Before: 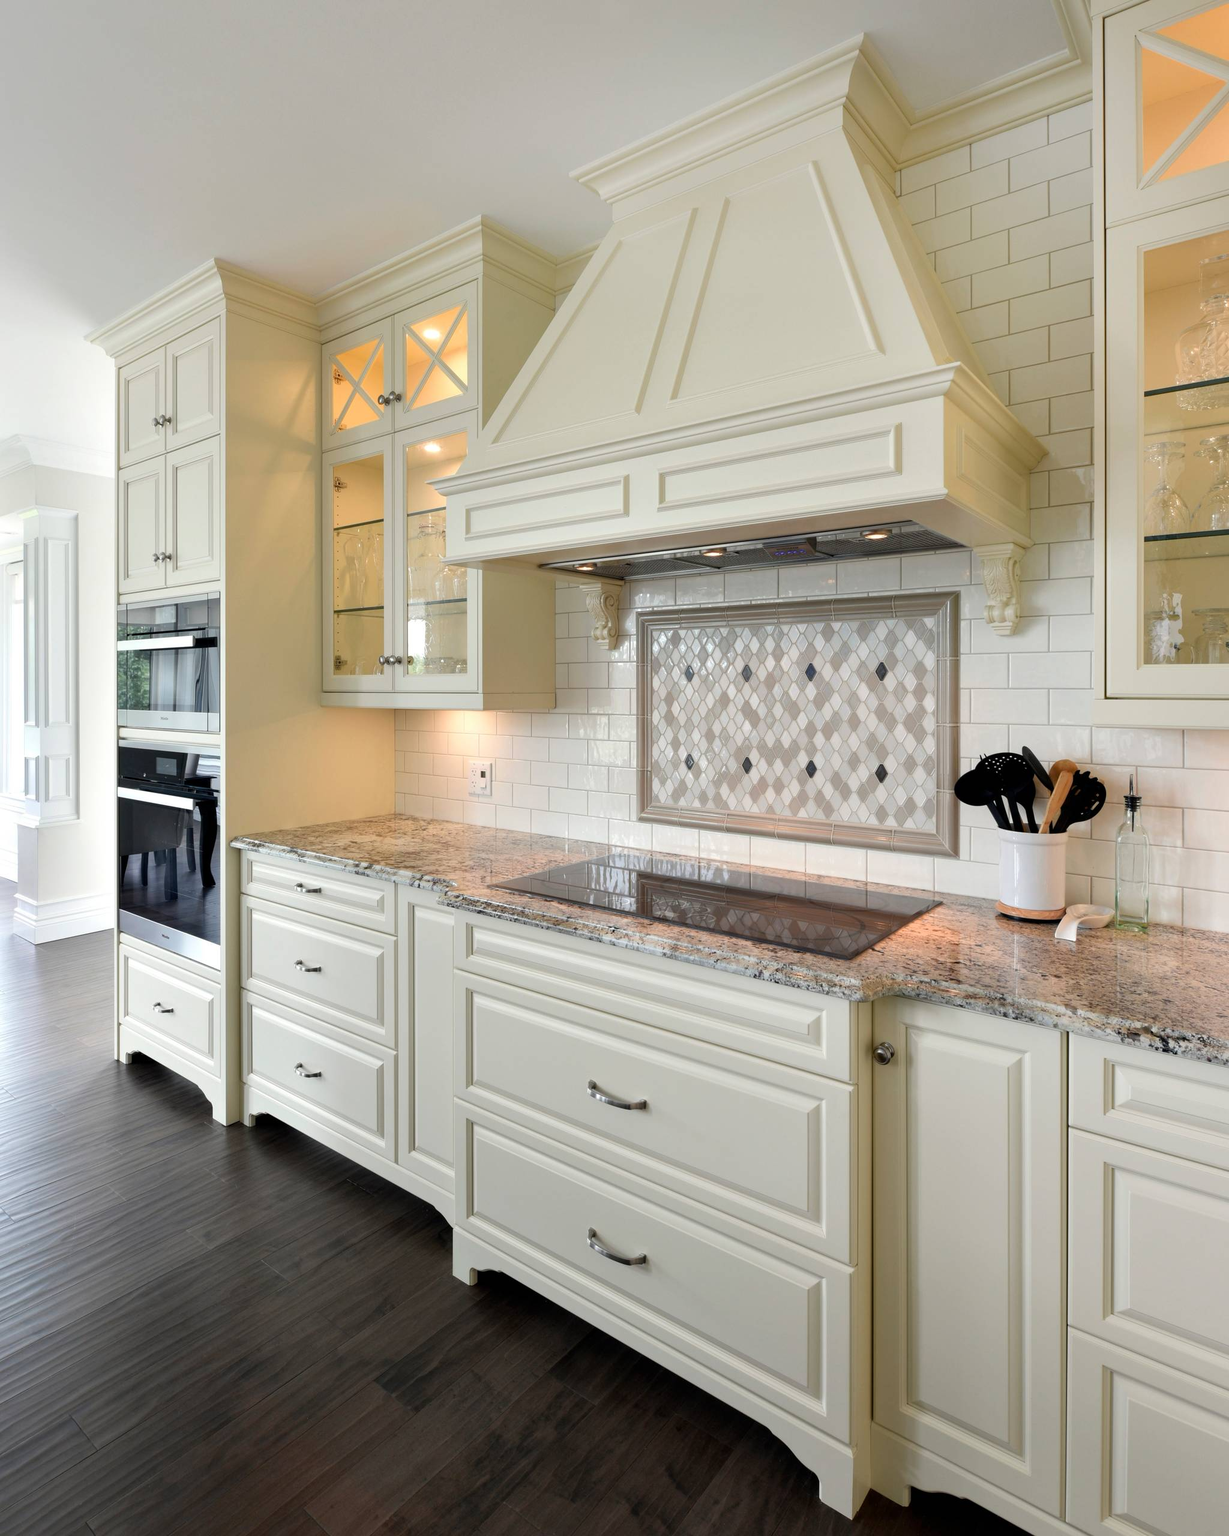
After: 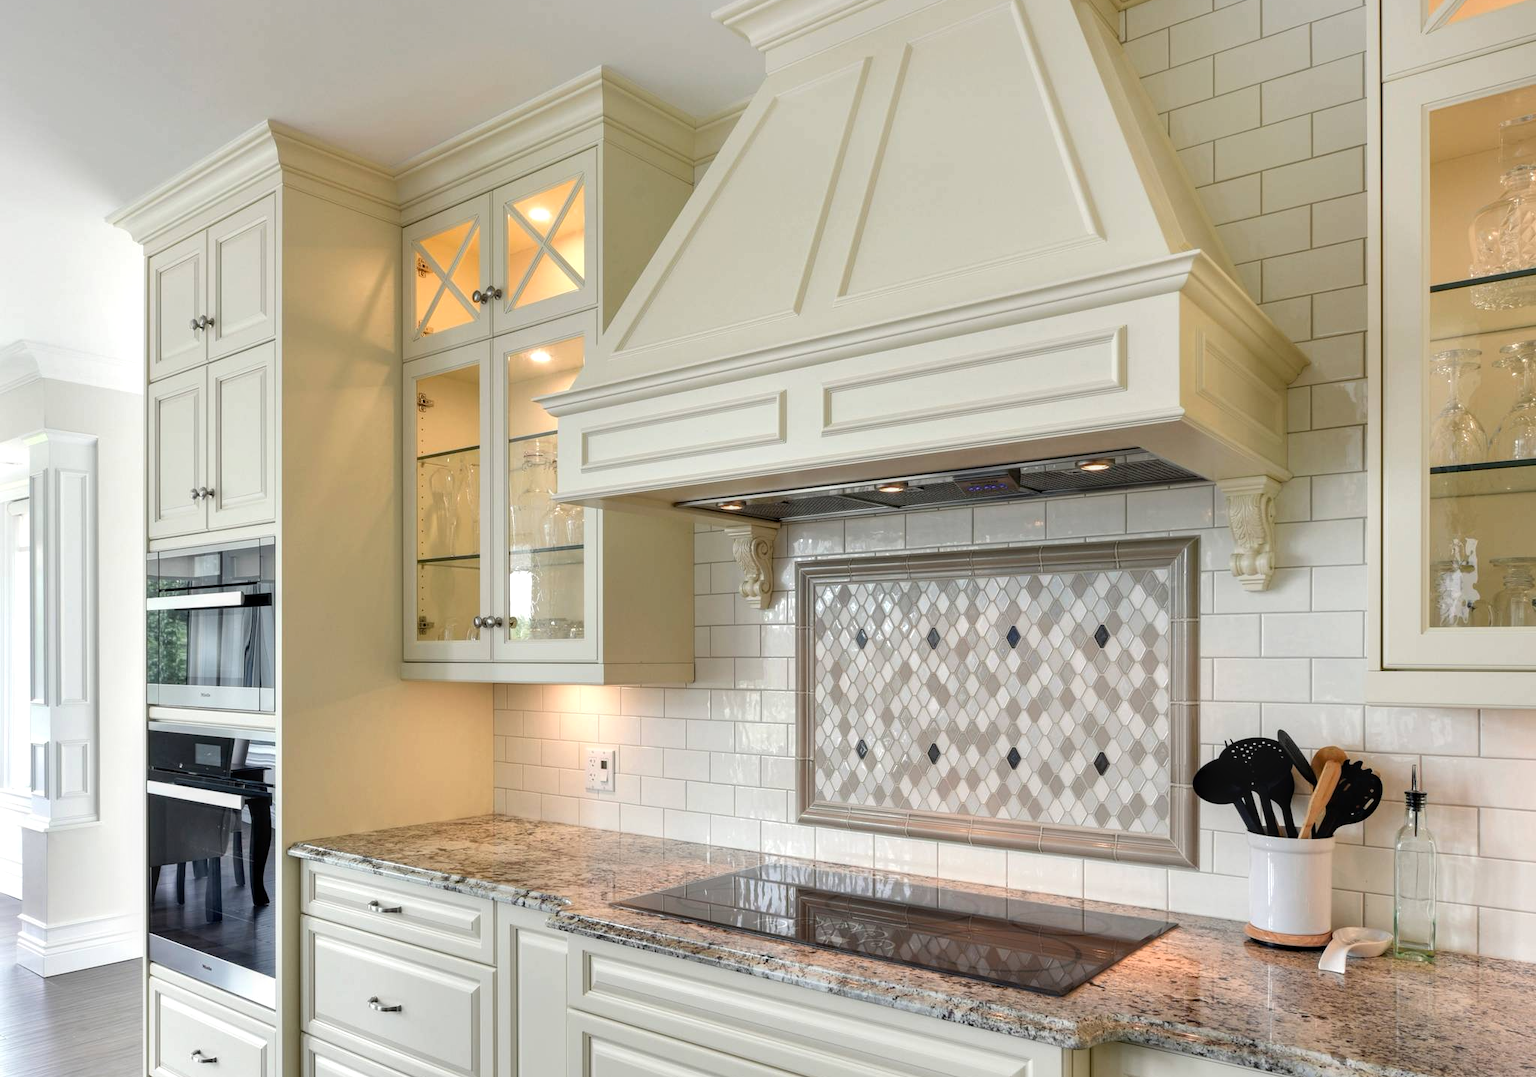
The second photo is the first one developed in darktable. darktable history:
local contrast: on, module defaults
crop and rotate: top 10.605%, bottom 33.274%
